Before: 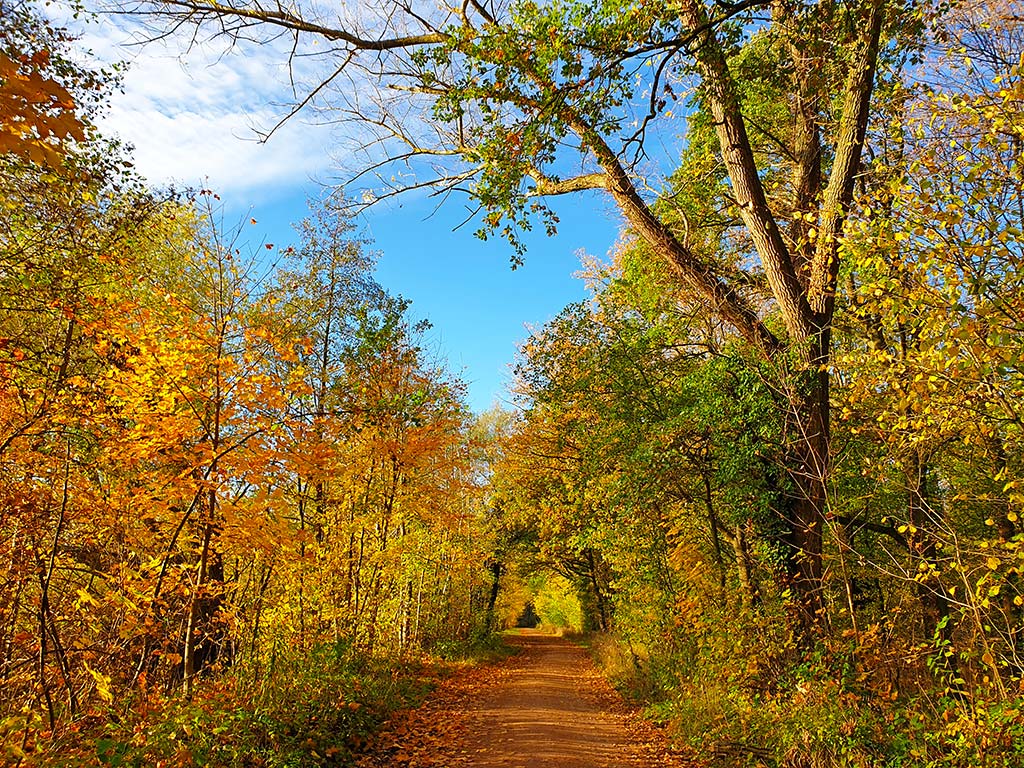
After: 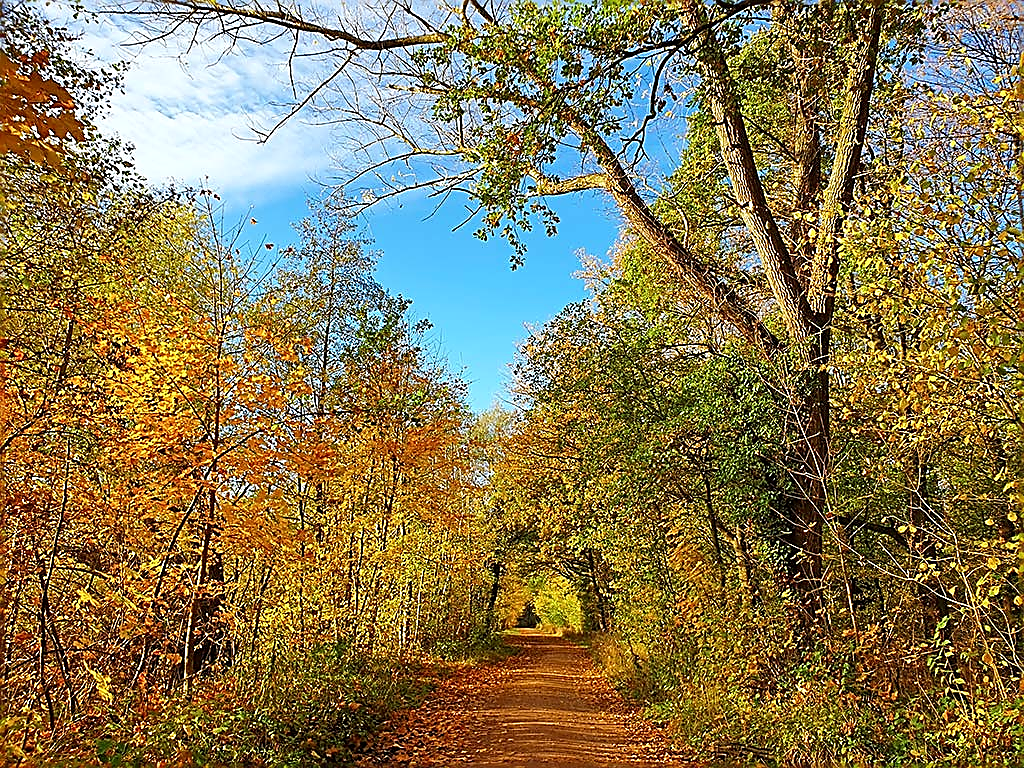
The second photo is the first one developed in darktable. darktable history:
sharpen: radius 1.634, amount 1.302
color correction: highlights a* -2.75, highlights b* -2.64, shadows a* 2.19, shadows b* 3.04
